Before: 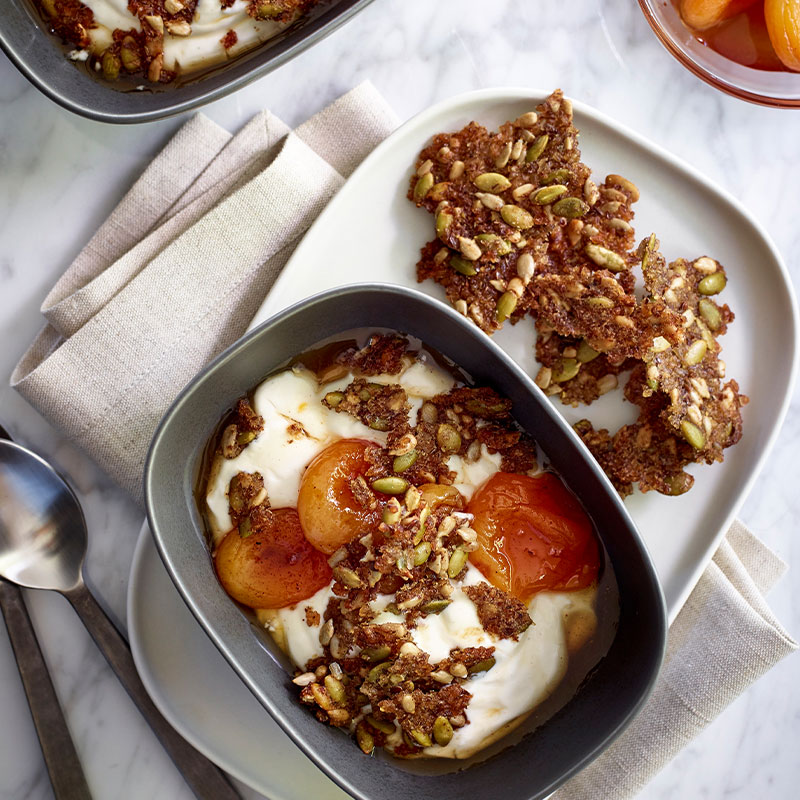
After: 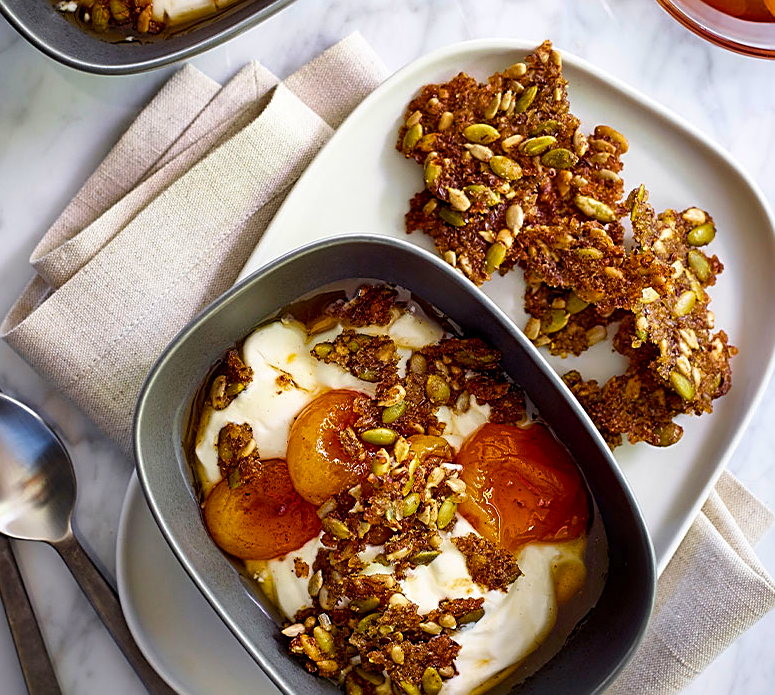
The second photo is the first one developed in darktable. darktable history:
sharpen: on, module defaults
crop: left 1.386%, top 6.189%, right 1.692%, bottom 6.899%
color balance rgb: shadows lift › chroma 0.648%, shadows lift › hue 115.65°, perceptual saturation grading › global saturation 29.69%, global vibrance 20%
